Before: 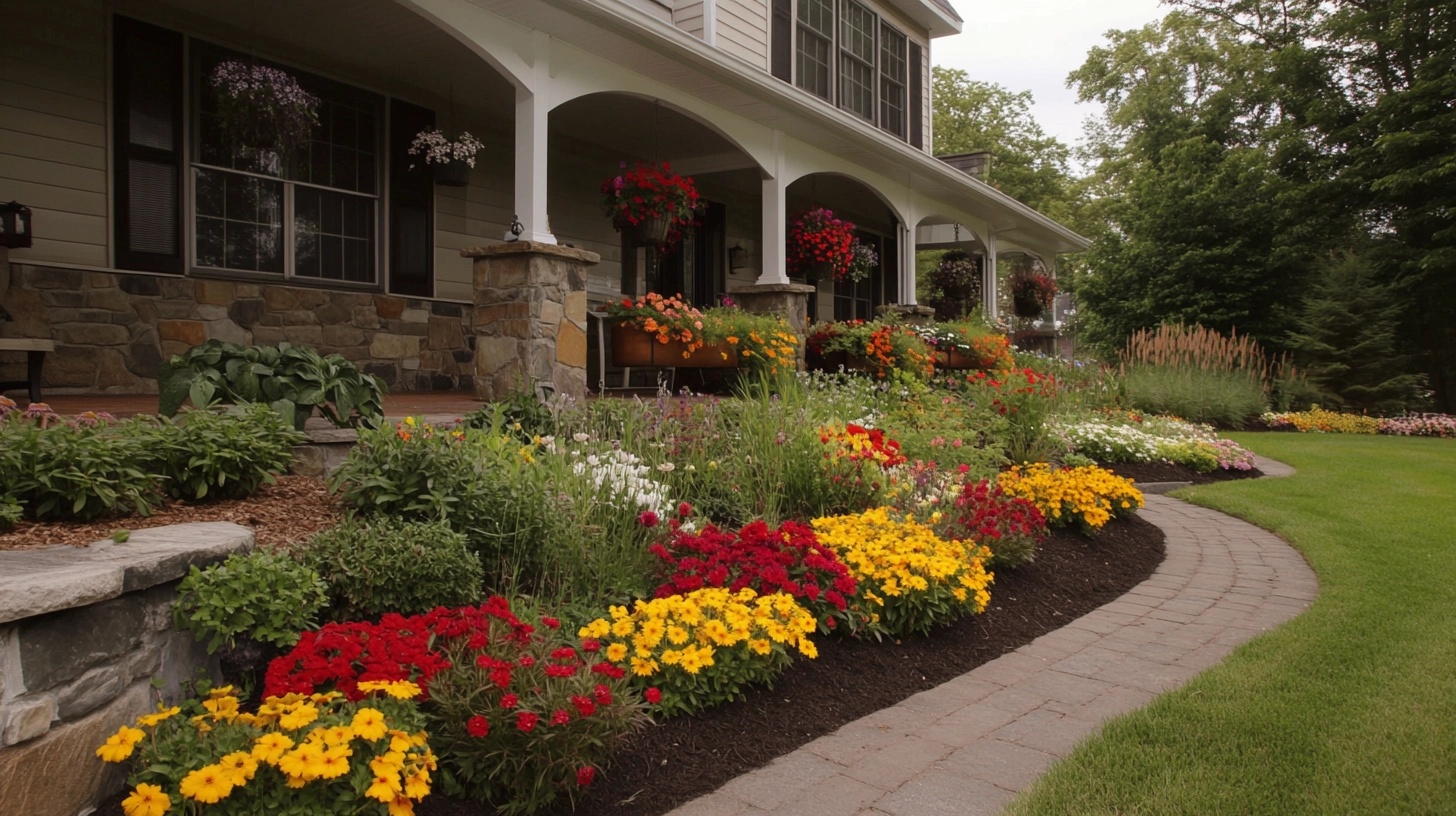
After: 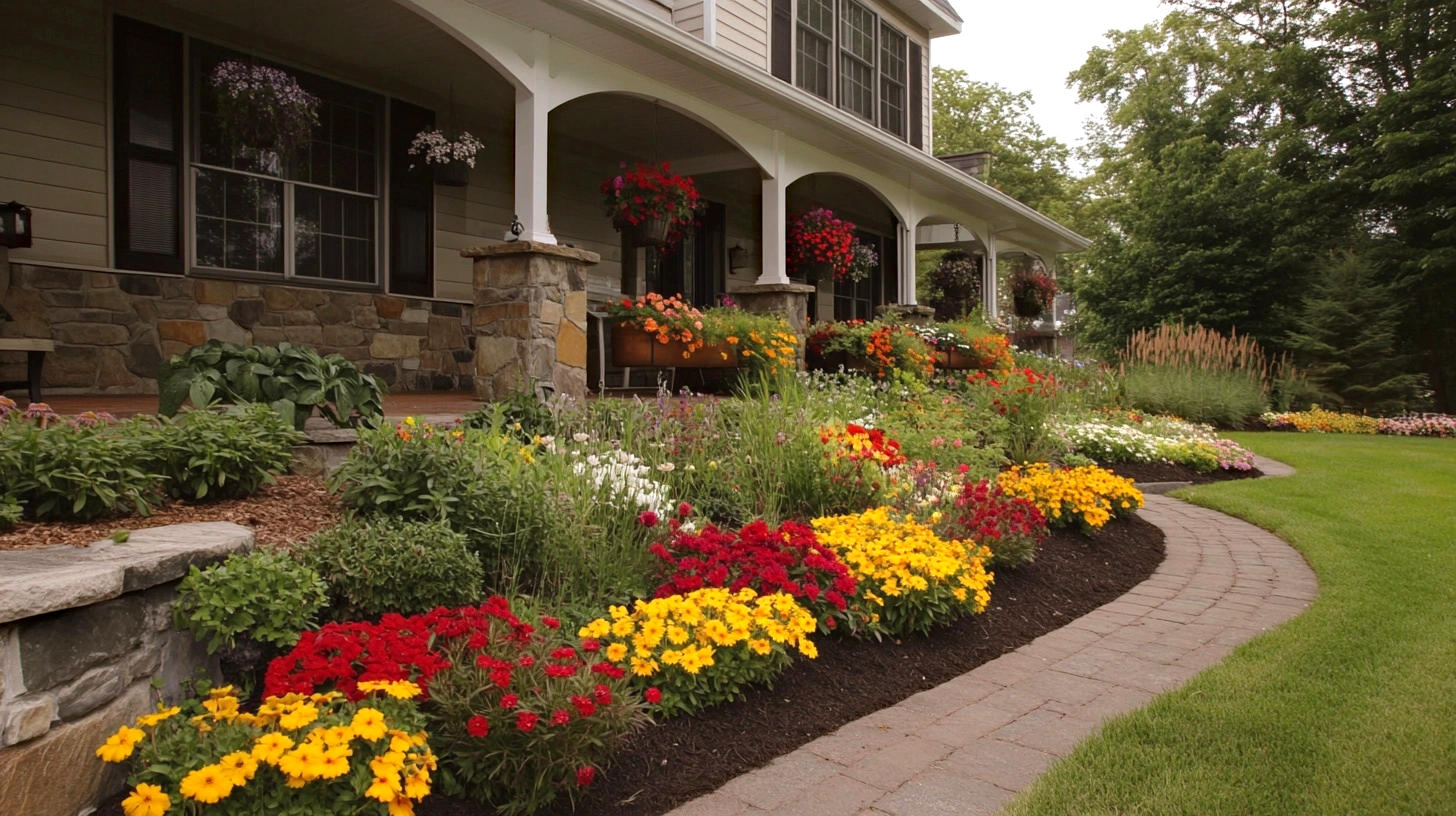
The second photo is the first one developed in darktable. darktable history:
exposure: black level correction 0, exposure 0.4 EV, compensate exposure bias true, compensate highlight preservation false
haze removal: compatibility mode true, adaptive false
